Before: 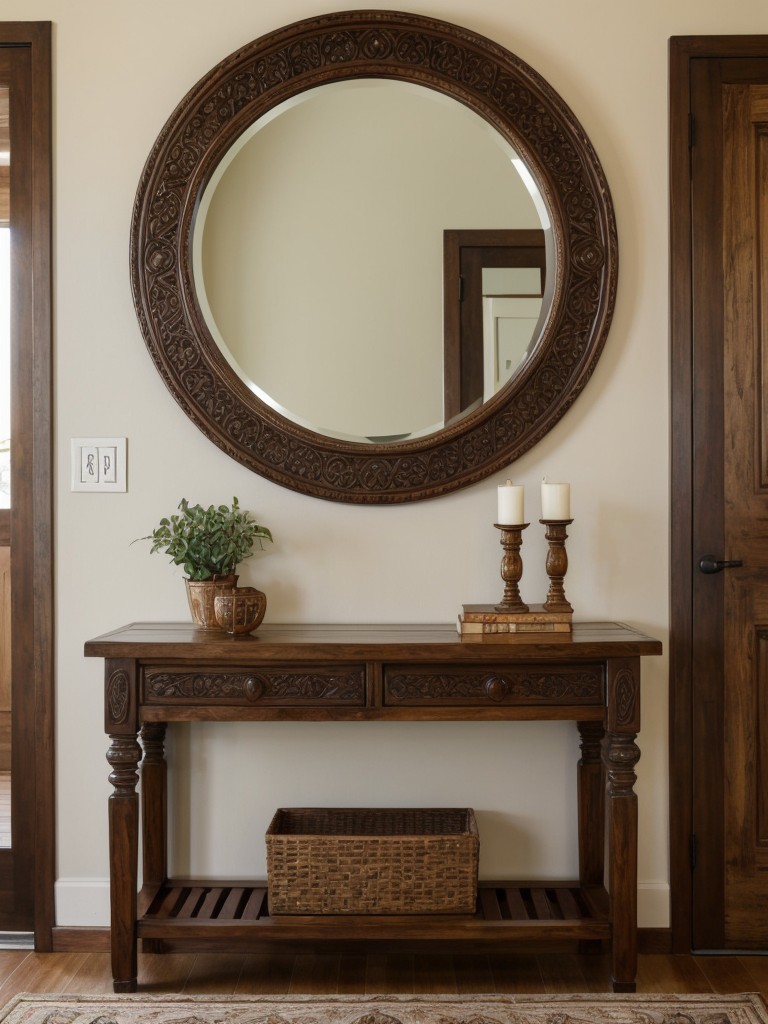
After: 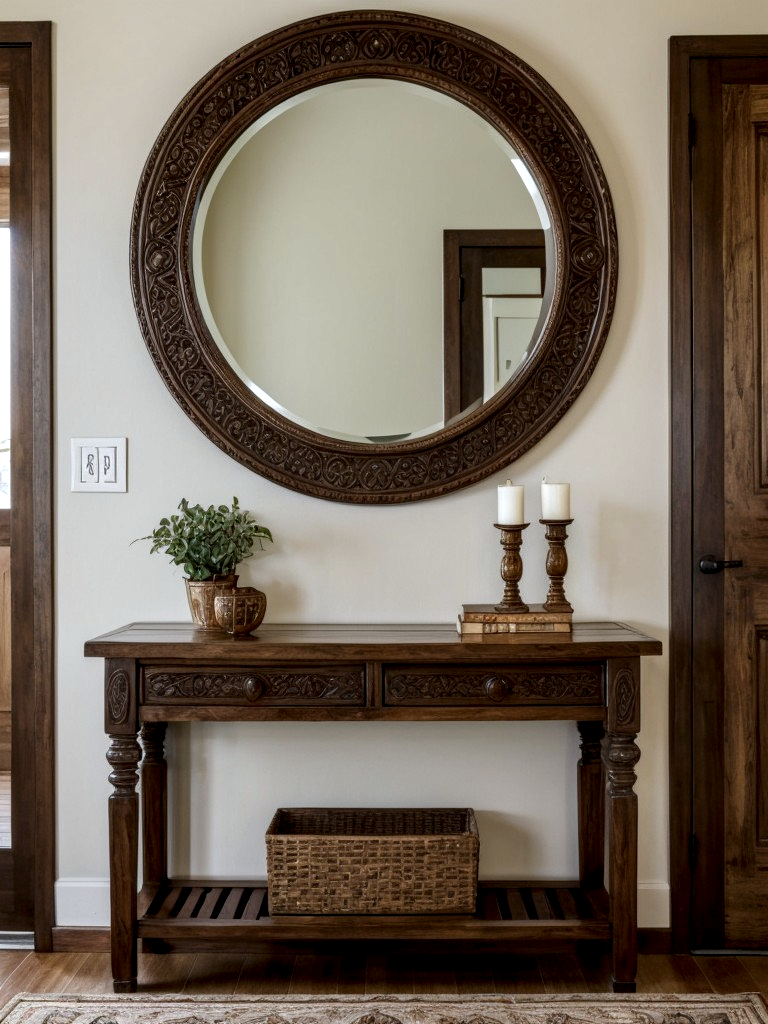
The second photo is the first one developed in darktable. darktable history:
white balance: red 0.967, blue 1.049
local contrast: detail 160%
